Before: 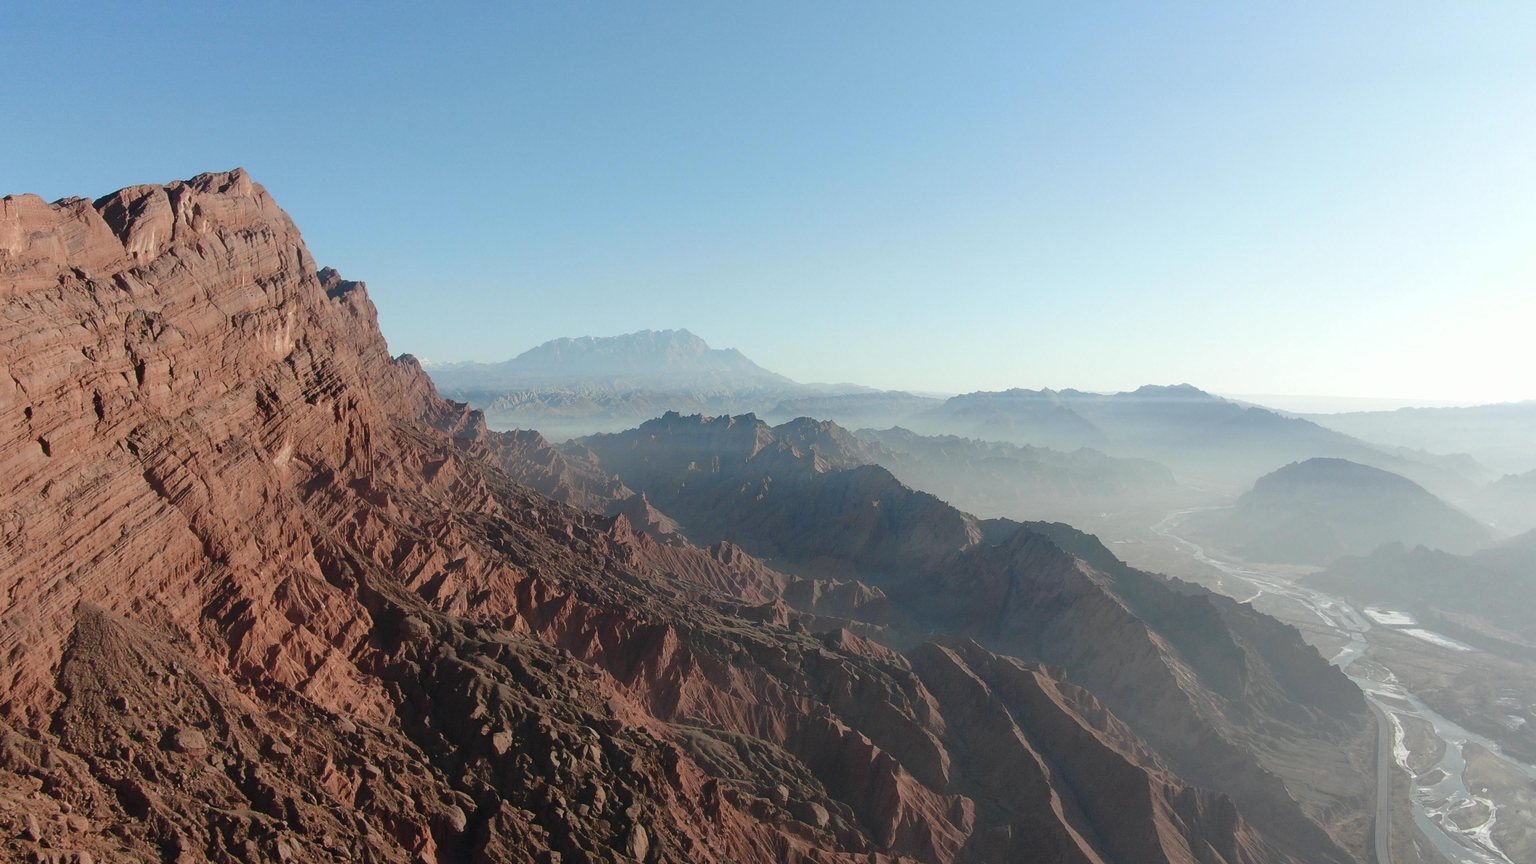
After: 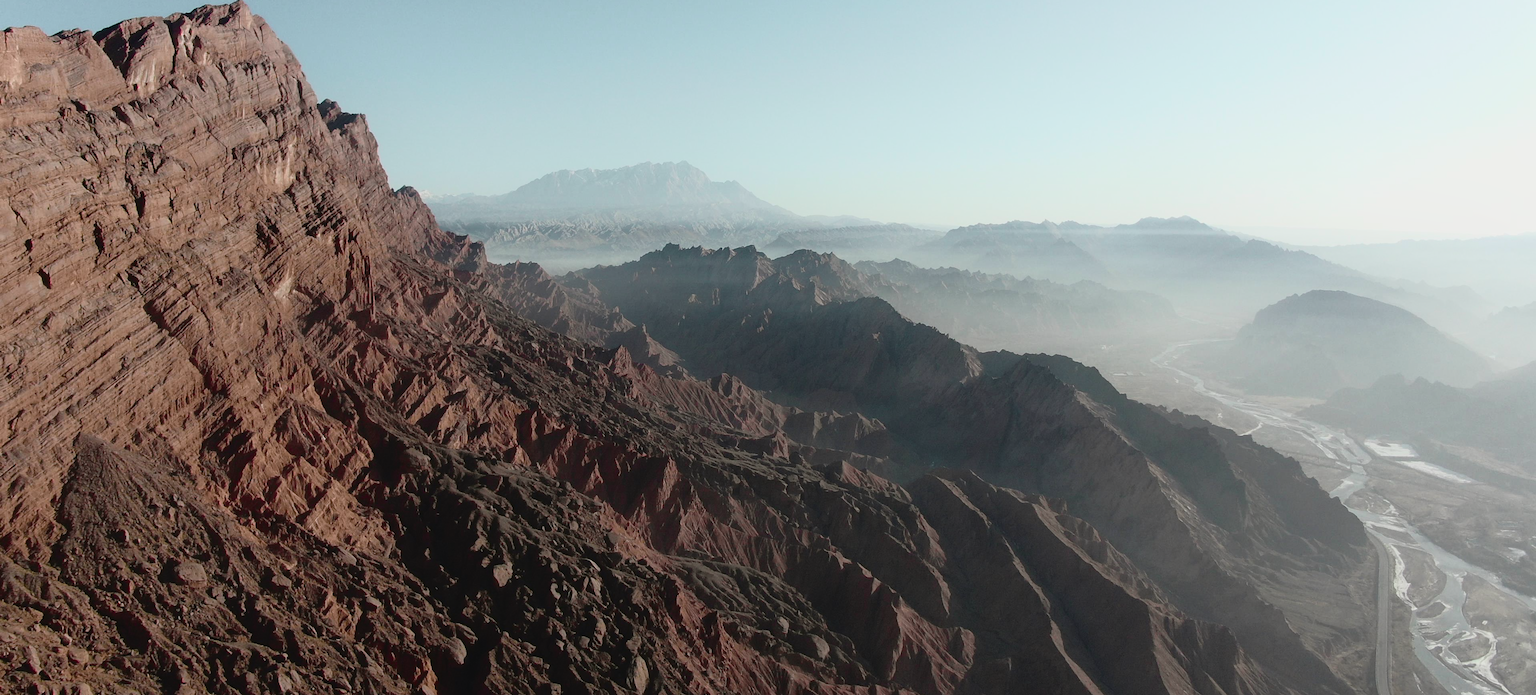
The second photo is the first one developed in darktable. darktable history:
exposure: black level correction 0, exposure -0.73 EV, compensate highlight preservation false
tone curve: curves: ch0 [(0, 0.023) (0.132, 0.075) (0.251, 0.186) (0.463, 0.461) (0.662, 0.757) (0.854, 0.909) (1, 0.973)]; ch1 [(0, 0) (0.447, 0.411) (0.483, 0.469) (0.498, 0.496) (0.518, 0.514) (0.561, 0.579) (0.604, 0.645) (0.669, 0.73) (0.819, 0.93) (1, 1)]; ch2 [(0, 0) (0.307, 0.315) (0.425, 0.438) (0.483, 0.477) (0.503, 0.503) (0.526, 0.534) (0.567, 0.569) (0.617, 0.674) (0.703, 0.797) (0.985, 0.966)], color space Lab, independent channels, preserve colors none
crop and rotate: top 19.516%
contrast brightness saturation: brightness 0.094, saturation 0.194
color zones: curves: ch0 [(0, 0.6) (0.129, 0.508) (0.193, 0.483) (0.429, 0.5) (0.571, 0.5) (0.714, 0.5) (0.857, 0.5) (1, 0.6)]; ch1 [(0, 0.481) (0.112, 0.245) (0.213, 0.223) (0.429, 0.233) (0.571, 0.231) (0.683, 0.242) (0.857, 0.296) (1, 0.481)]
shadows and highlights: shadows 0.423, highlights 41.57
color balance rgb: power › chroma 0.227%, power › hue 62.38°, perceptual saturation grading › global saturation 19.754%, global vibrance 9.649%
